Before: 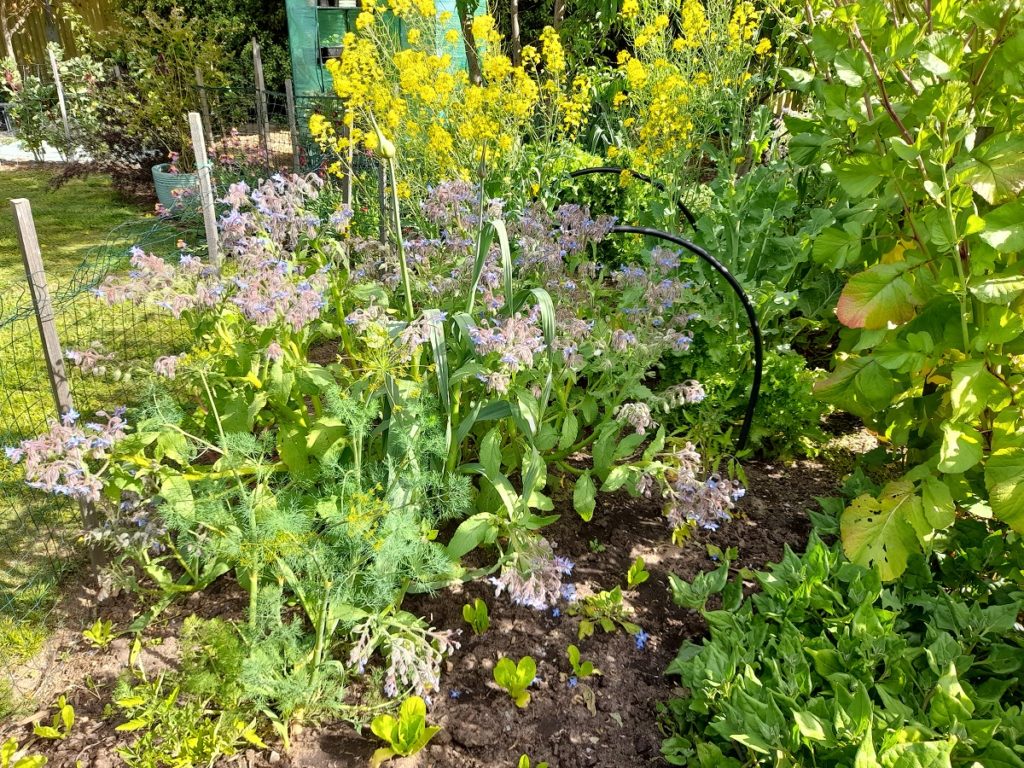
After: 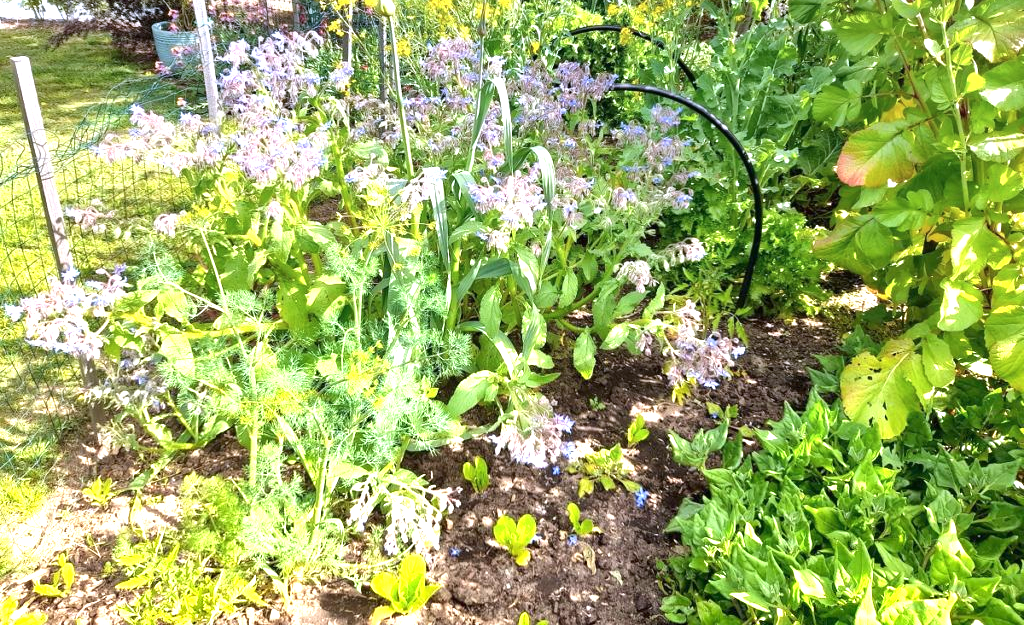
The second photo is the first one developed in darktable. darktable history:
graduated density: hue 238.83°, saturation 50%
exposure: black level correction 0, exposure 1.45 EV, compensate exposure bias true, compensate highlight preservation false
crop and rotate: top 18.507%
tone equalizer: on, module defaults
